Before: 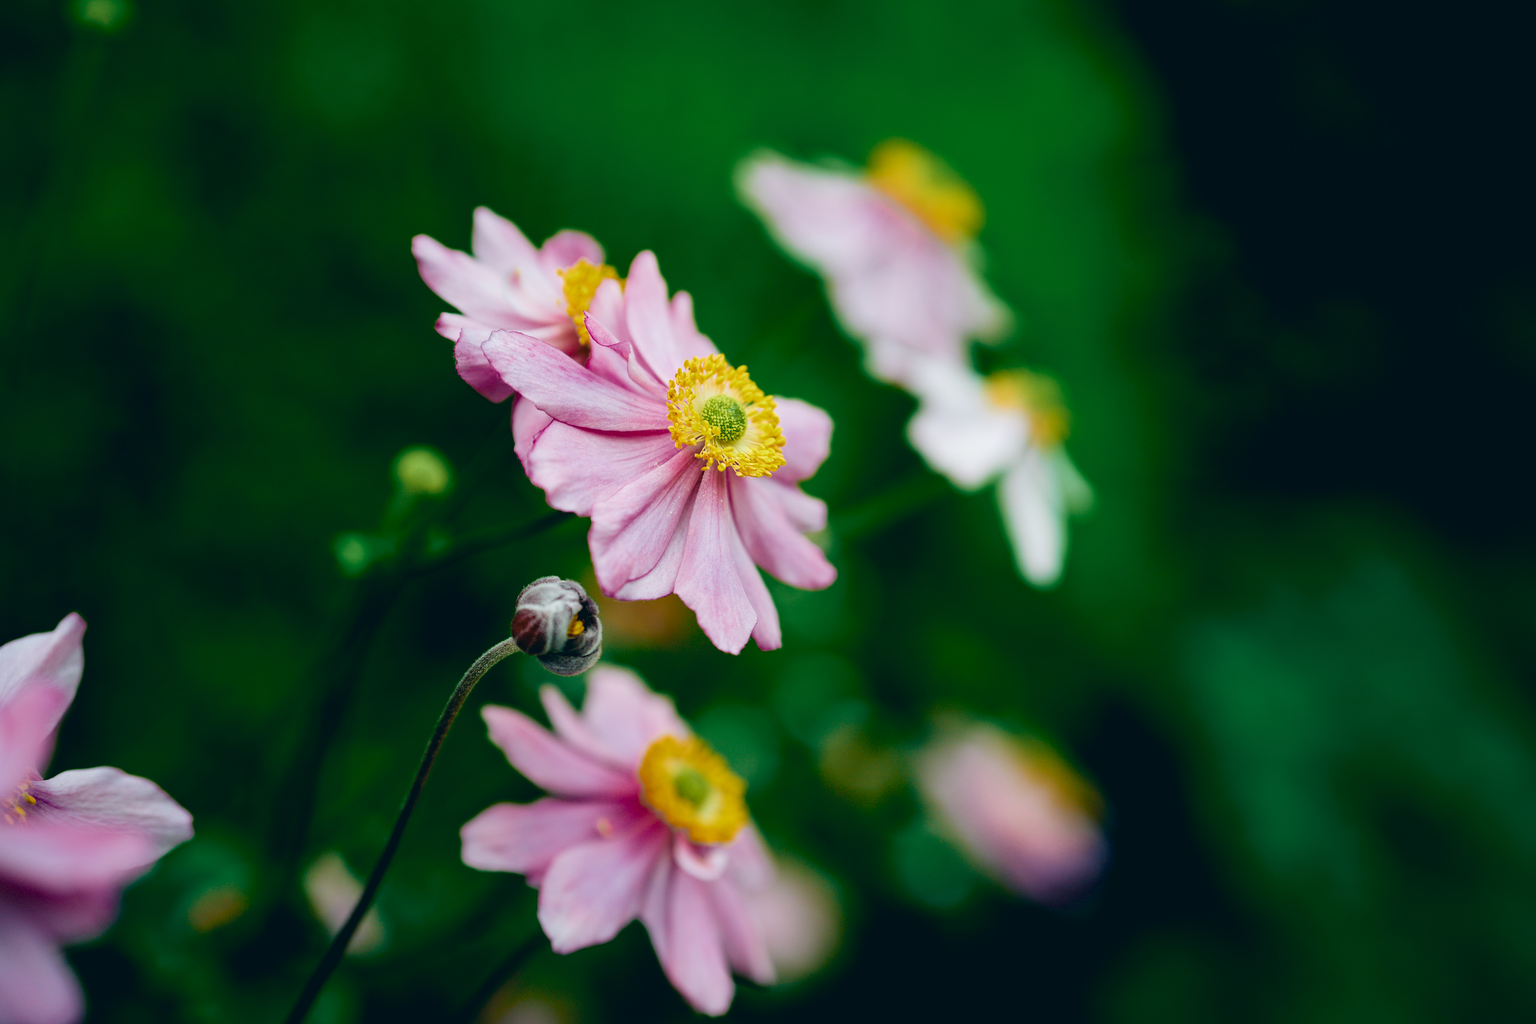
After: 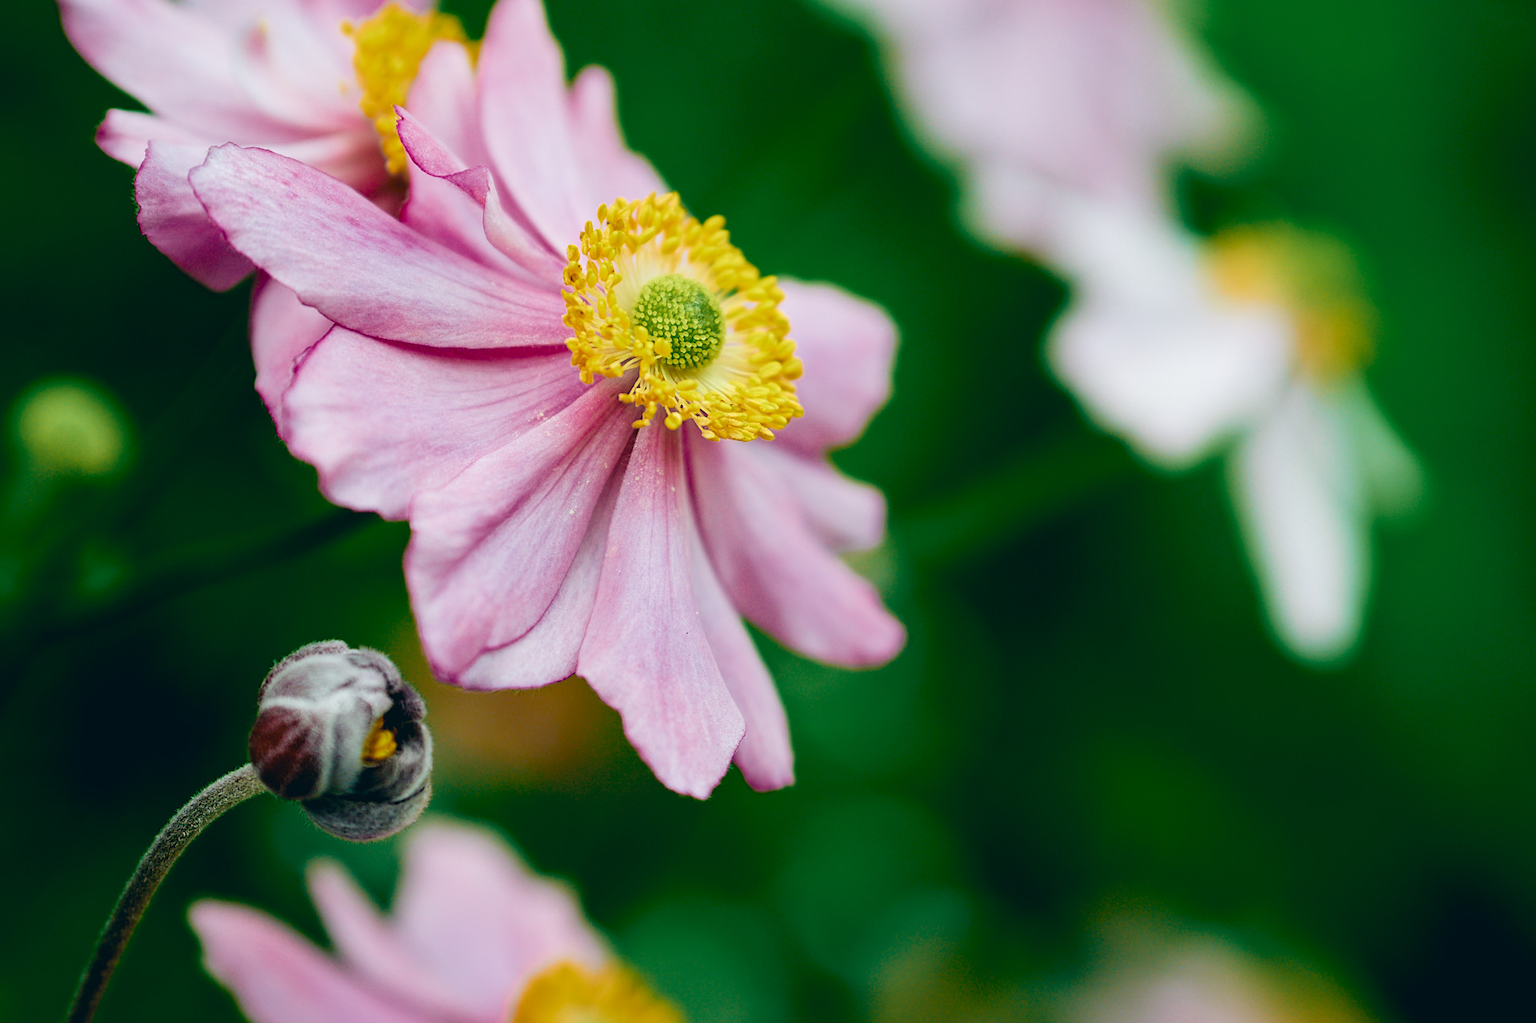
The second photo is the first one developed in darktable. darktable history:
crop: left 25.249%, top 25.26%, right 25.121%, bottom 25.162%
